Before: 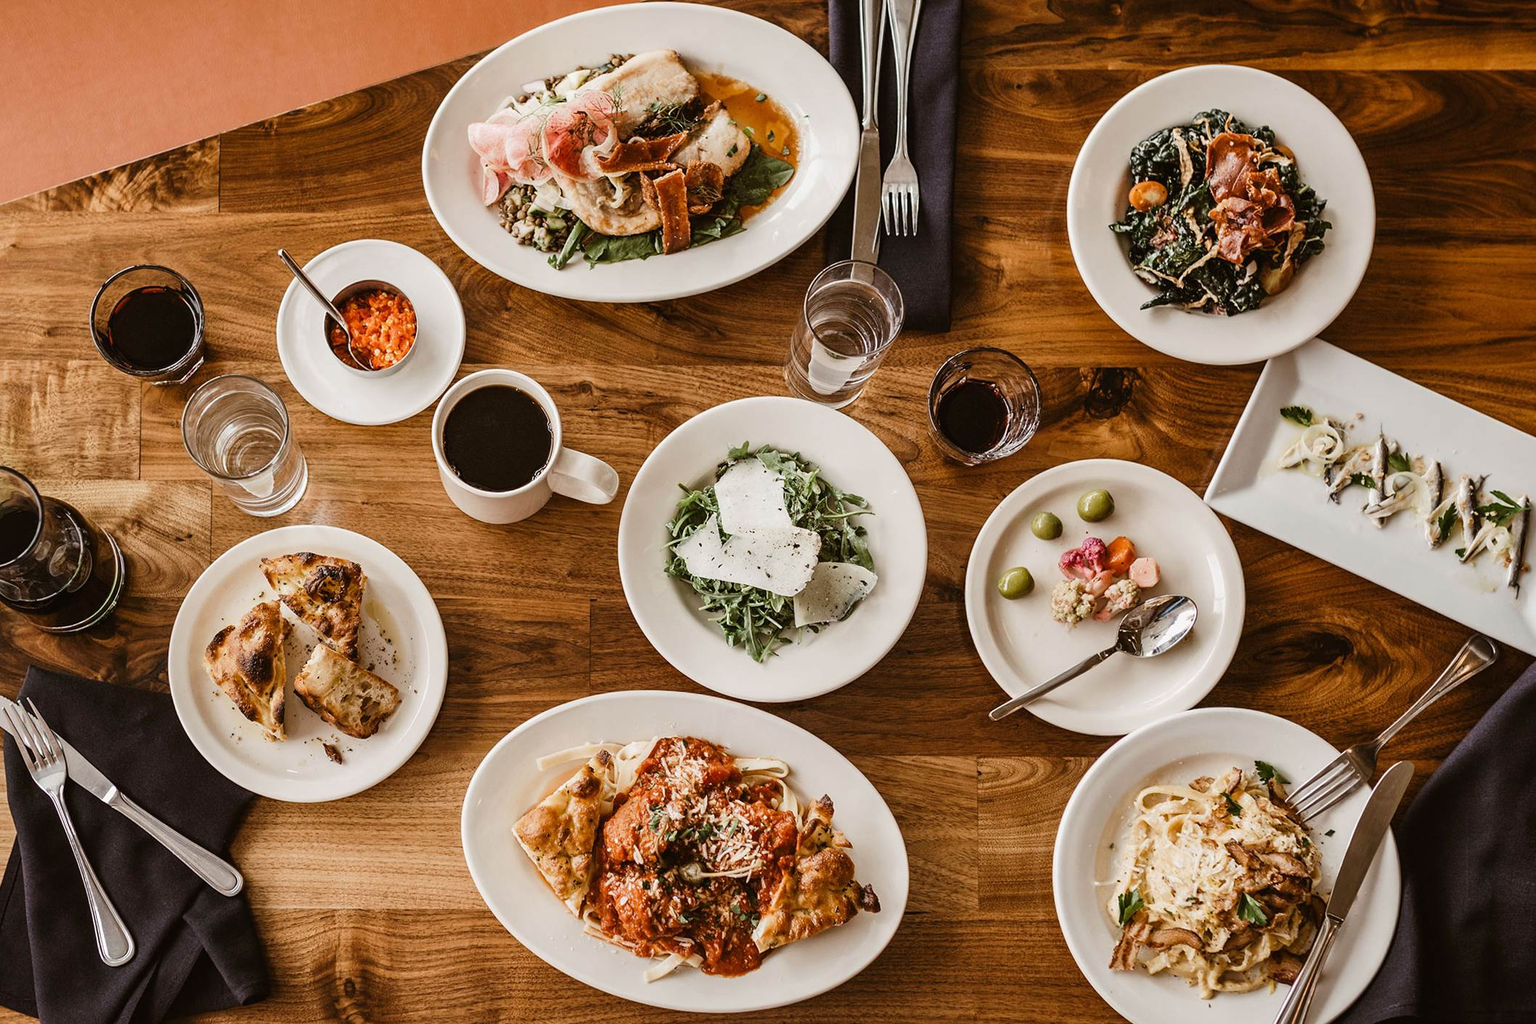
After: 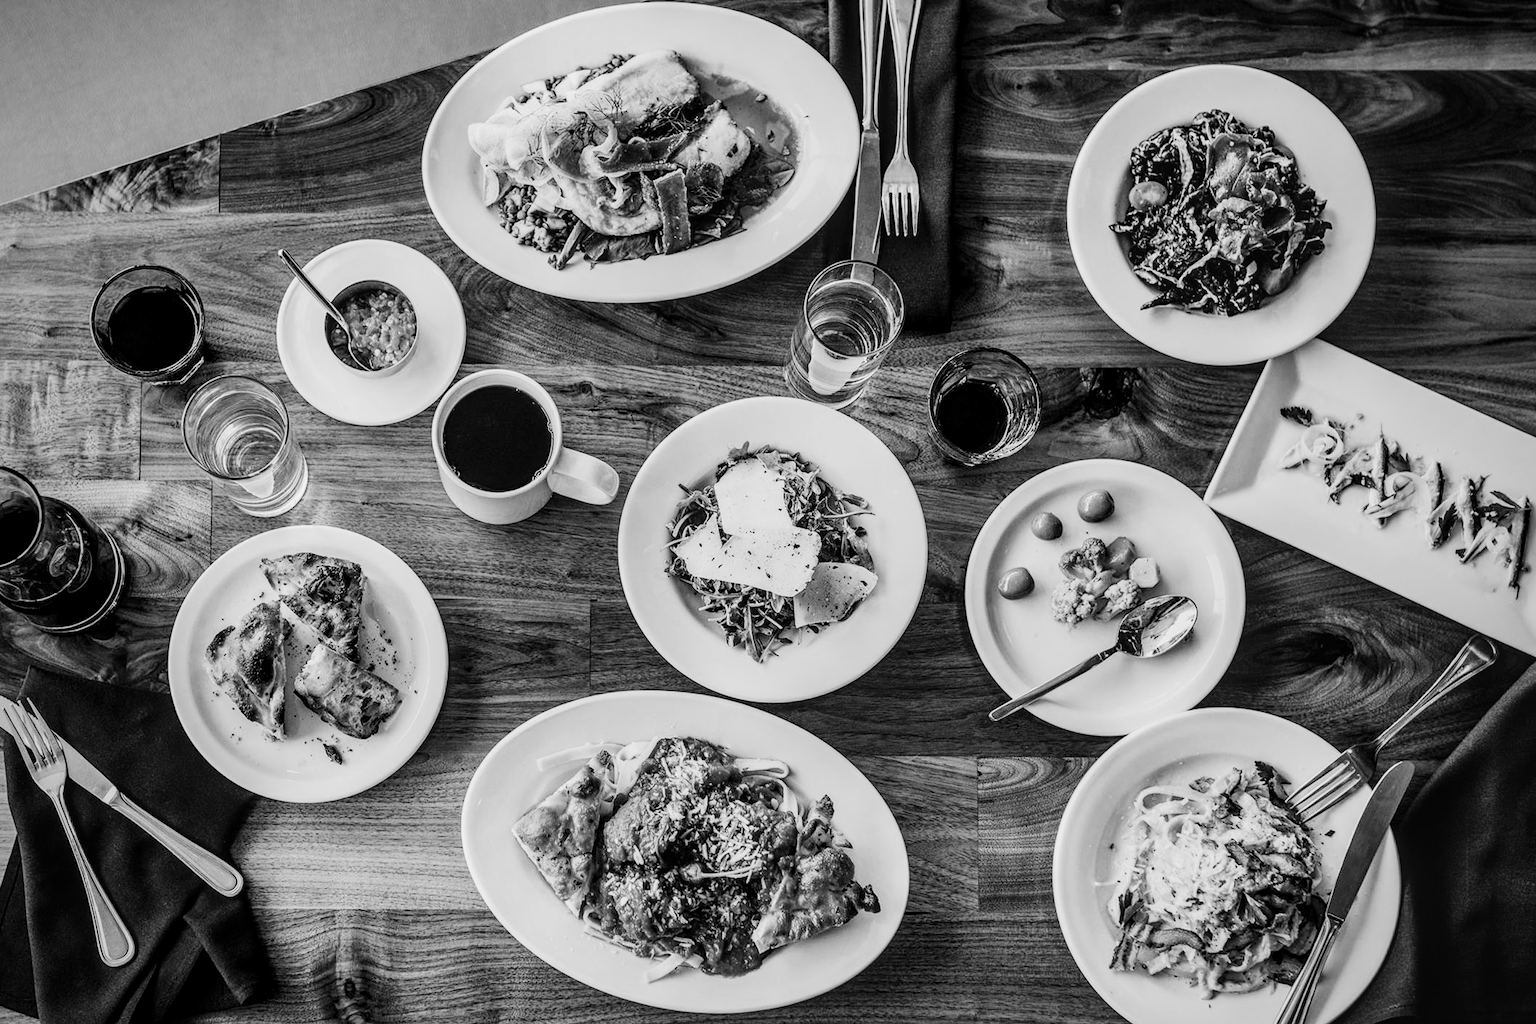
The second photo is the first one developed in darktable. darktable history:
color calibration: output gray [0.22, 0.42, 0.37, 0], gray › normalize channels true, illuminant custom, x 0.373, y 0.389, temperature 4255.68 K, gamut compression 0.013
local contrast: detail 130%
vignetting: fall-off radius 60.97%
contrast brightness saturation: contrast 0.197, brightness 0.165, saturation 0.224
filmic rgb: black relative exposure -7.65 EV, white relative exposure 4.56 EV, hardness 3.61
